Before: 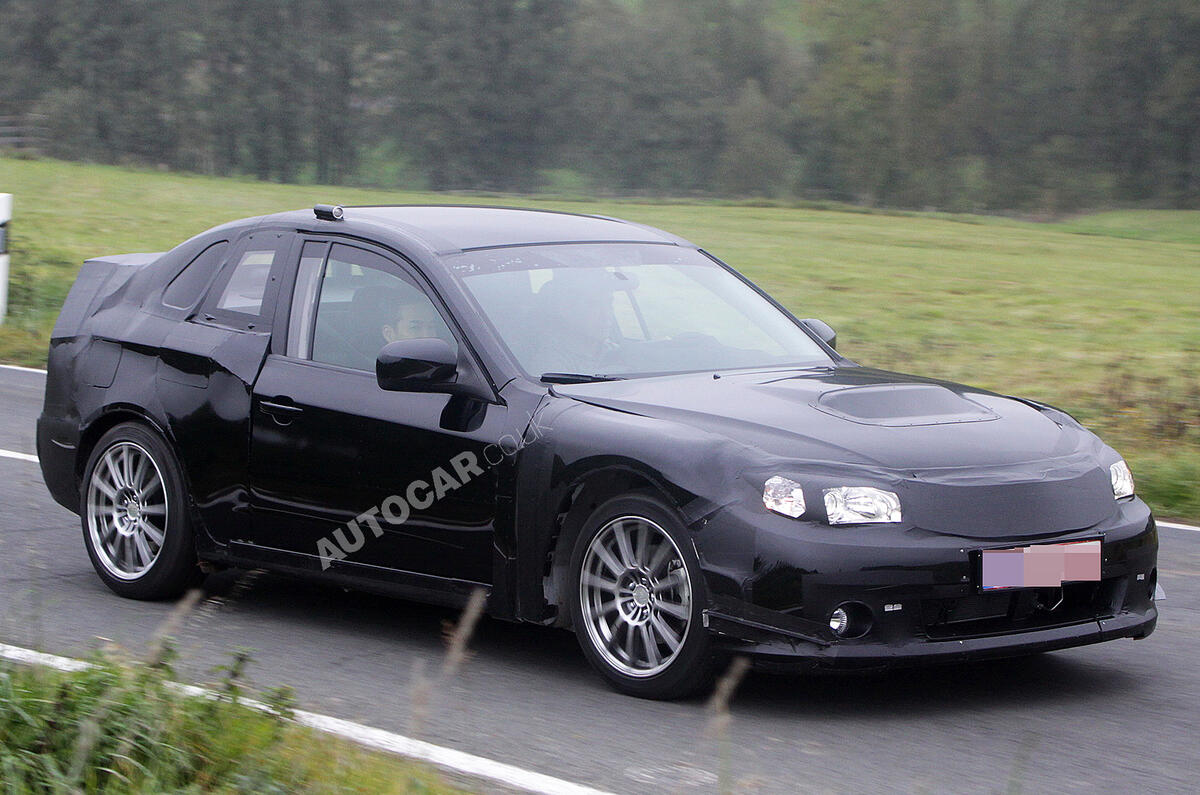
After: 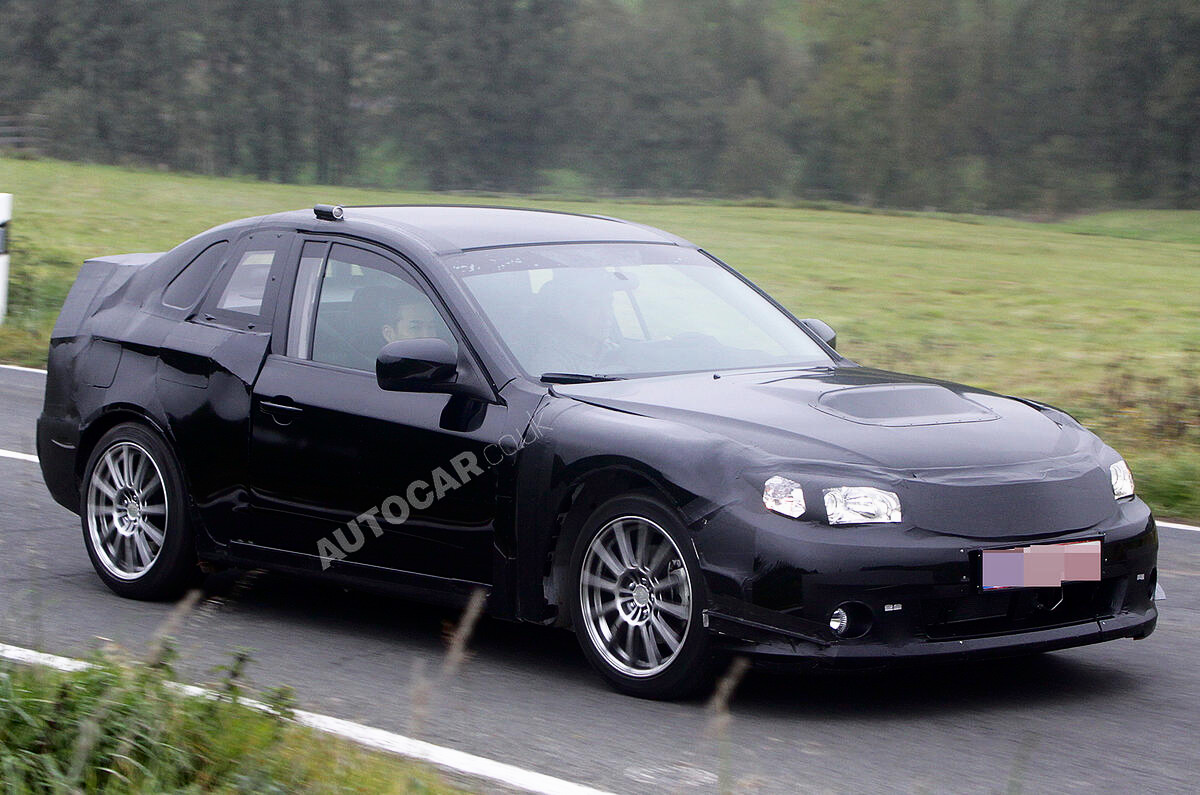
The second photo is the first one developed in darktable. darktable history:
shadows and highlights: shadows -64.11, white point adjustment -5.19, highlights 60.08
